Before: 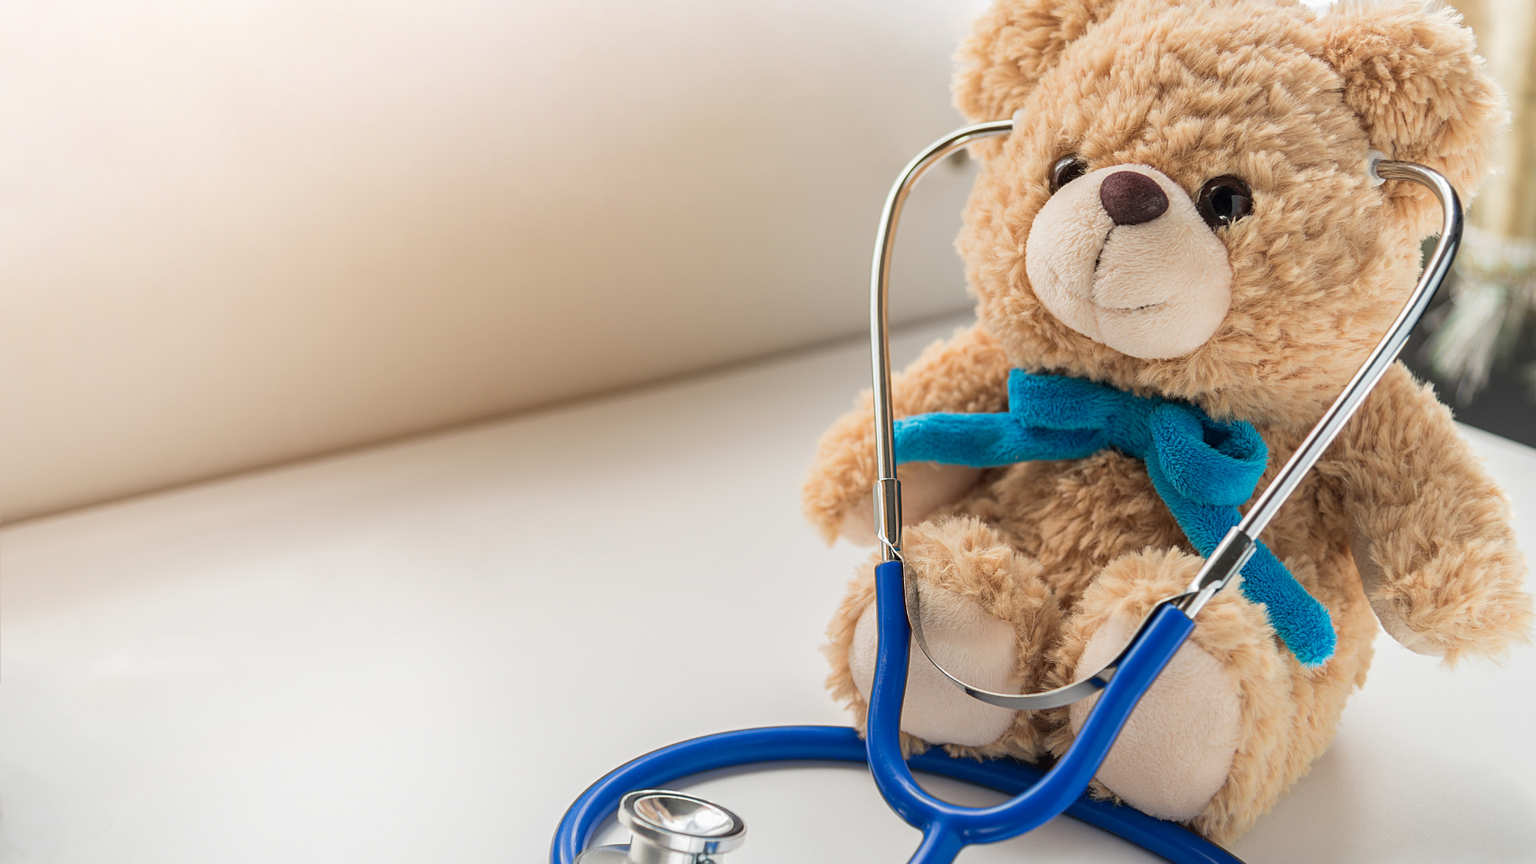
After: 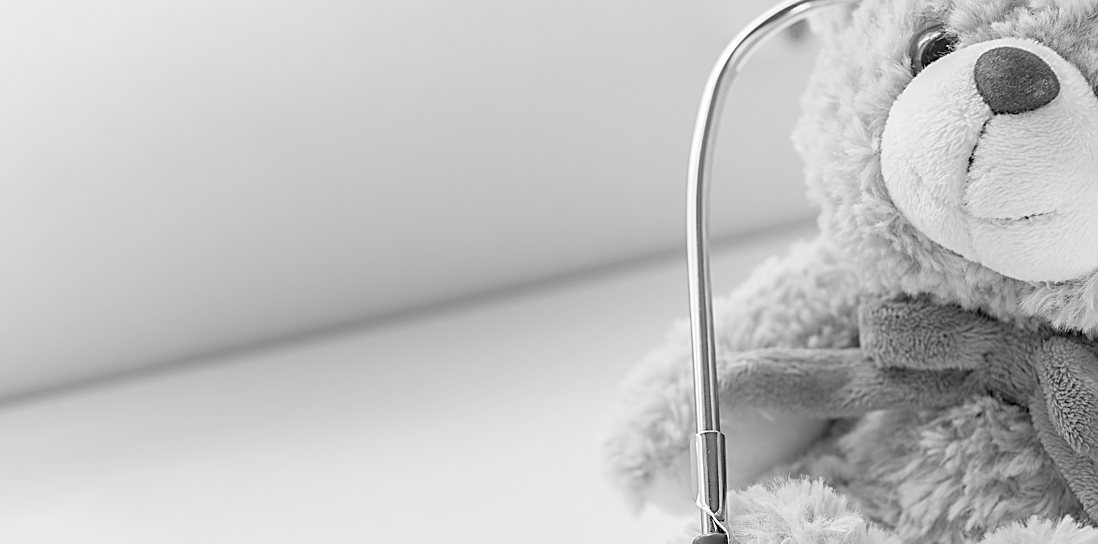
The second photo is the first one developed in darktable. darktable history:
sharpen: on, module defaults
monochrome: a 16.01, b -2.65, highlights 0.52
color balance rgb: perceptual saturation grading › global saturation 20%, perceptual saturation grading › highlights 2.68%, perceptual saturation grading › shadows 50%
white balance: red 1.045, blue 0.932
crop: left 20.932%, top 15.471%, right 21.848%, bottom 34.081%
contrast brightness saturation: brightness 0.28
